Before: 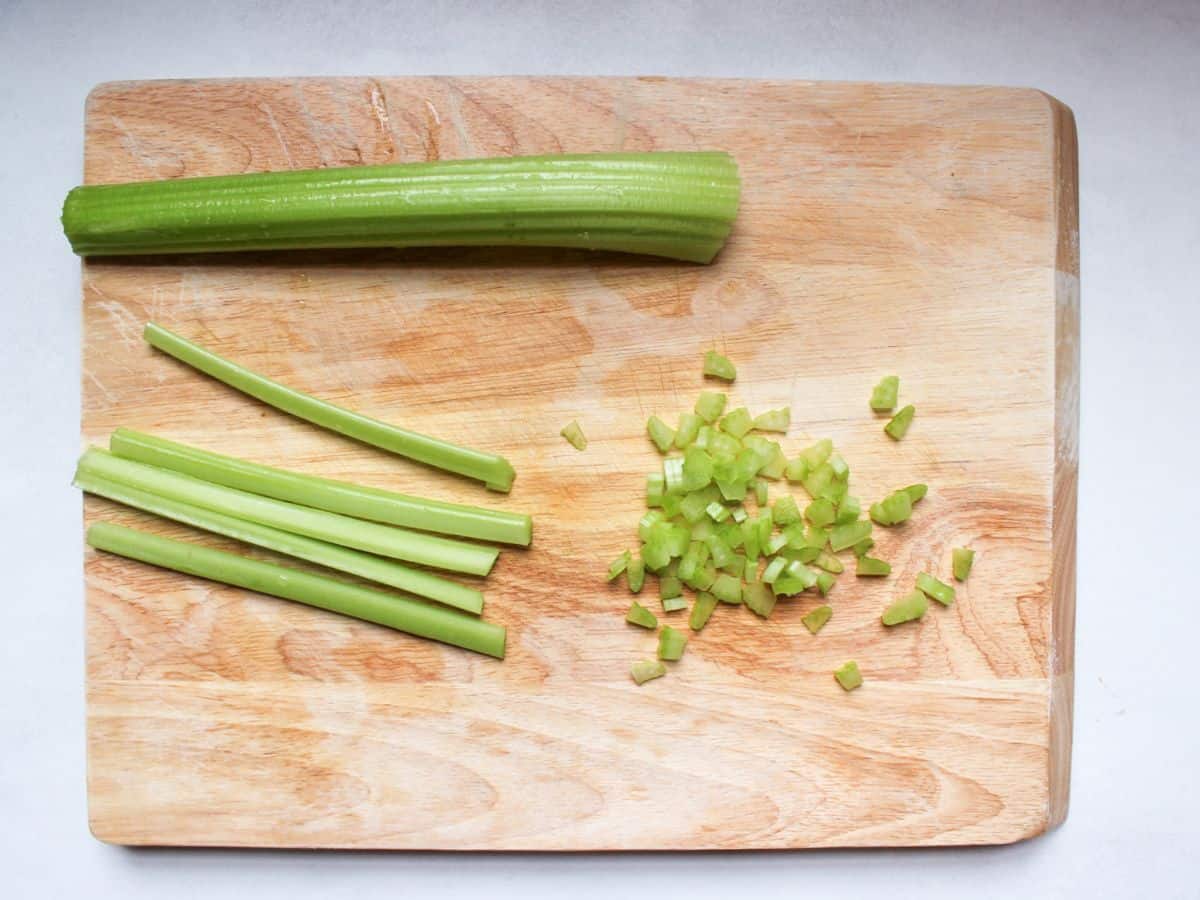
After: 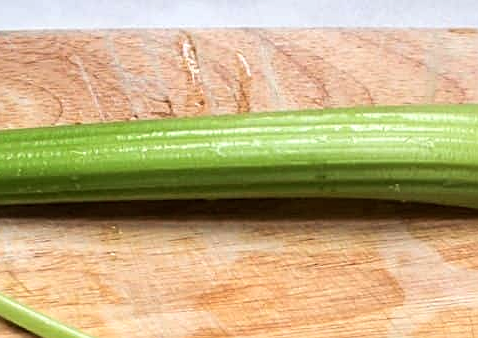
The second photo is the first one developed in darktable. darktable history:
tone equalizer: -8 EV -0.399 EV, -7 EV -0.363 EV, -6 EV -0.316 EV, -5 EV -0.19 EV, -3 EV 0.232 EV, -2 EV 0.346 EV, -1 EV 0.383 EV, +0 EV 0.394 EV, edges refinement/feathering 500, mask exposure compensation -1.57 EV, preserve details no
sharpen: on, module defaults
crop: left 15.753%, top 5.432%, right 44.4%, bottom 57%
